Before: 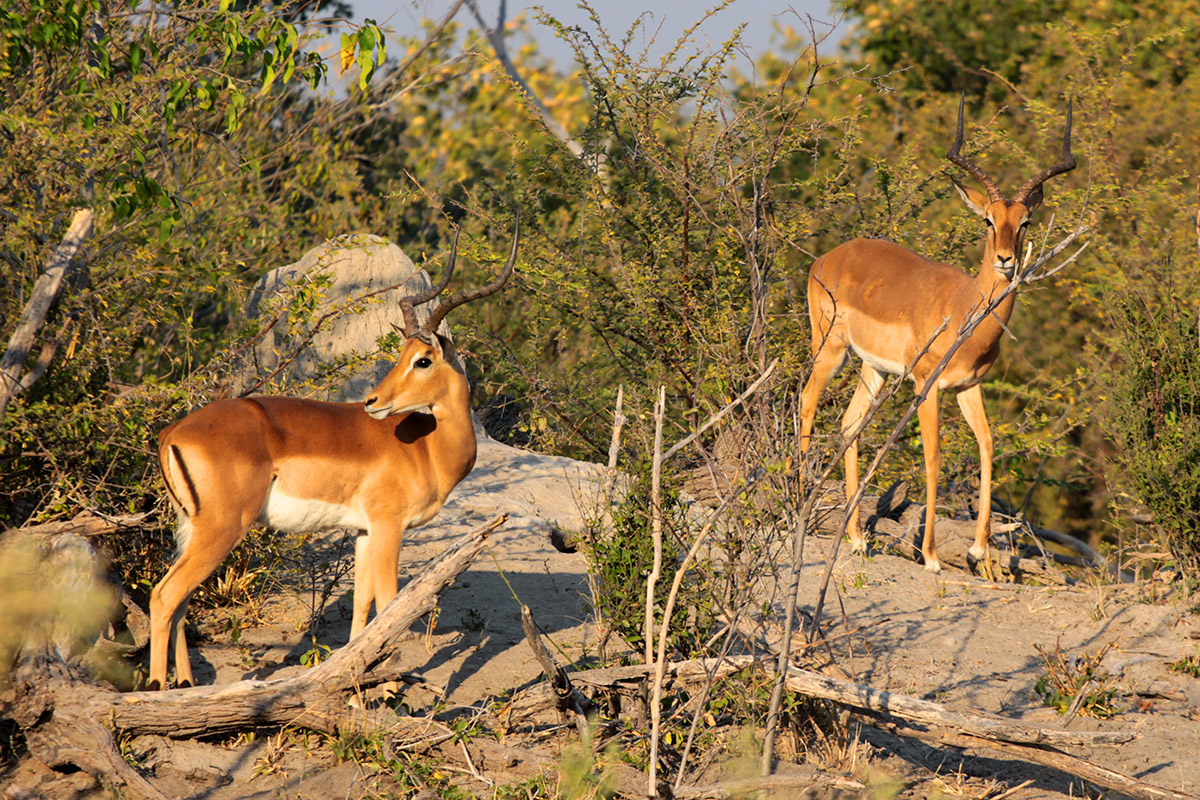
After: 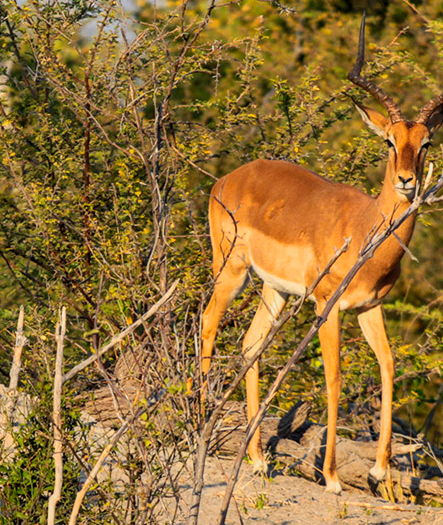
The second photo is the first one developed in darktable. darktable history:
exposure: black level correction 0, exposure -0.766 EV, compensate highlight preservation false
local contrast: on, module defaults
contrast brightness saturation: contrast 0.24, brightness 0.26, saturation 0.39
crop and rotate: left 49.936%, top 10.094%, right 13.136%, bottom 24.256%
